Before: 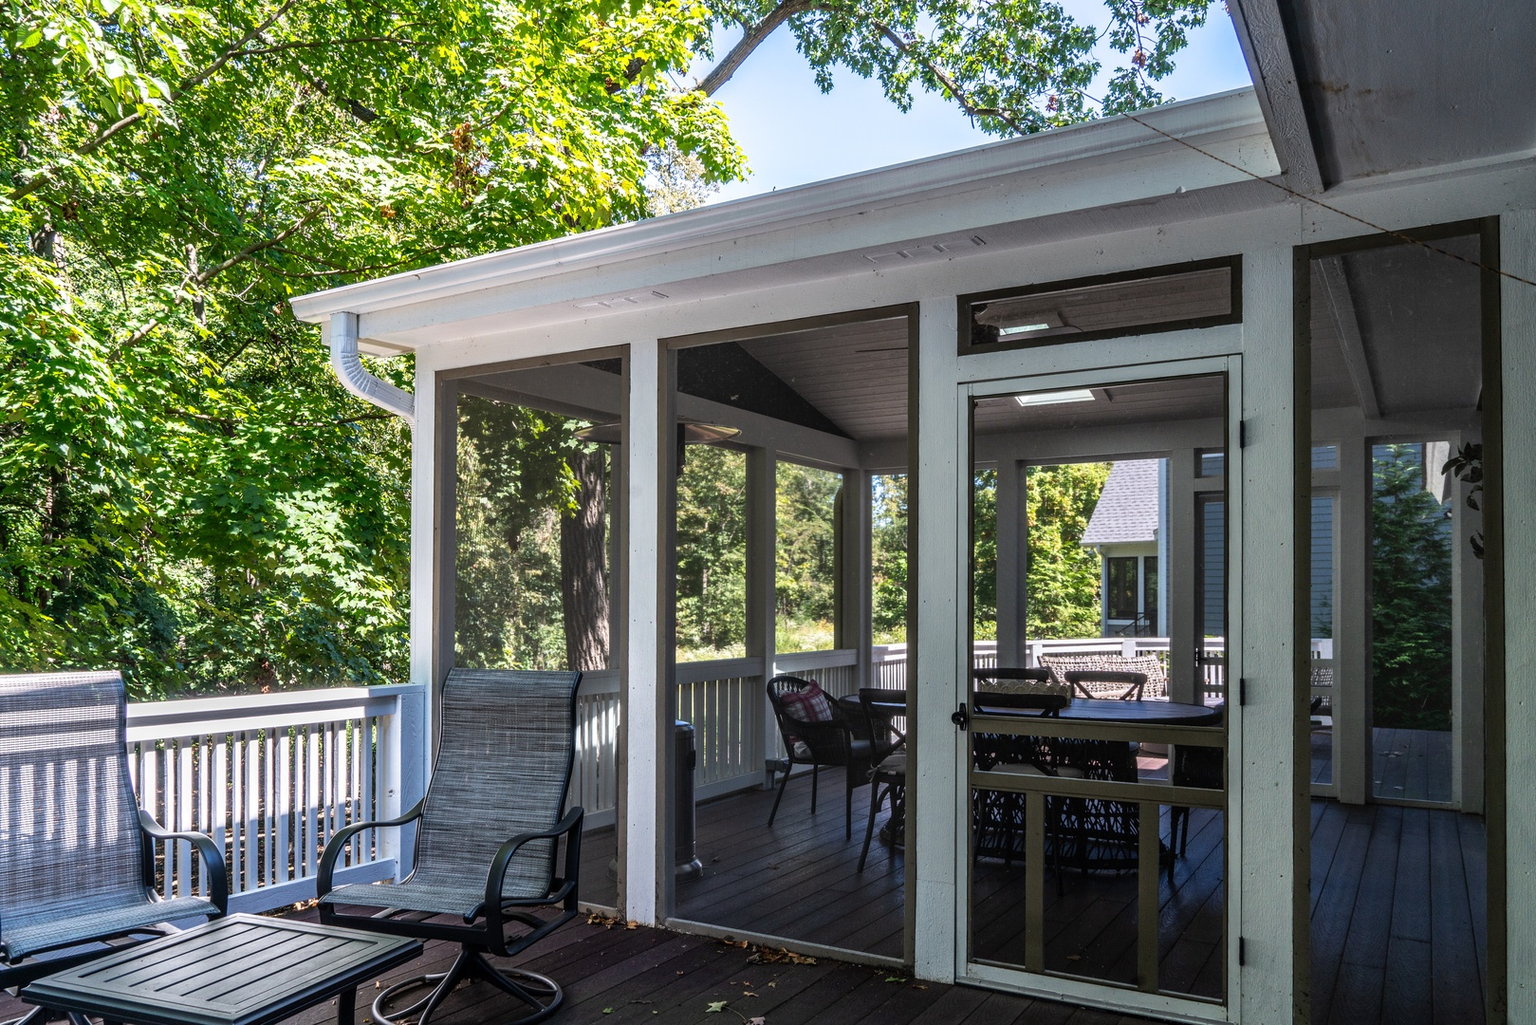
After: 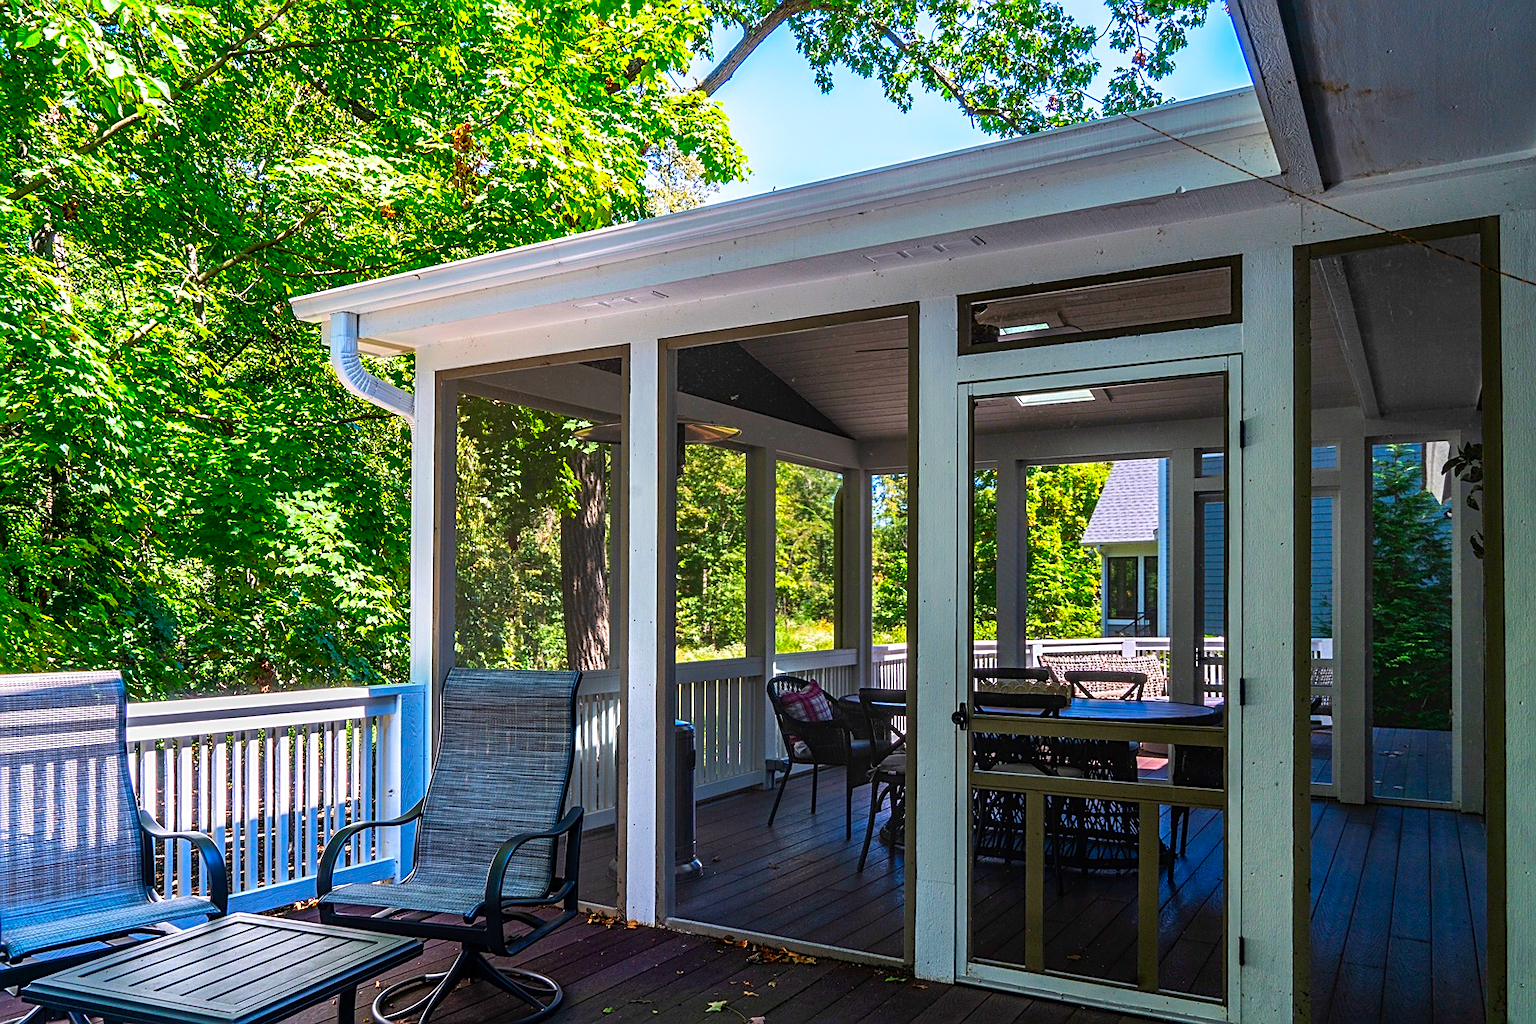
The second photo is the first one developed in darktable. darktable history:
color correction: highlights b* 0.056, saturation 2.09
sharpen: amount 0.582
